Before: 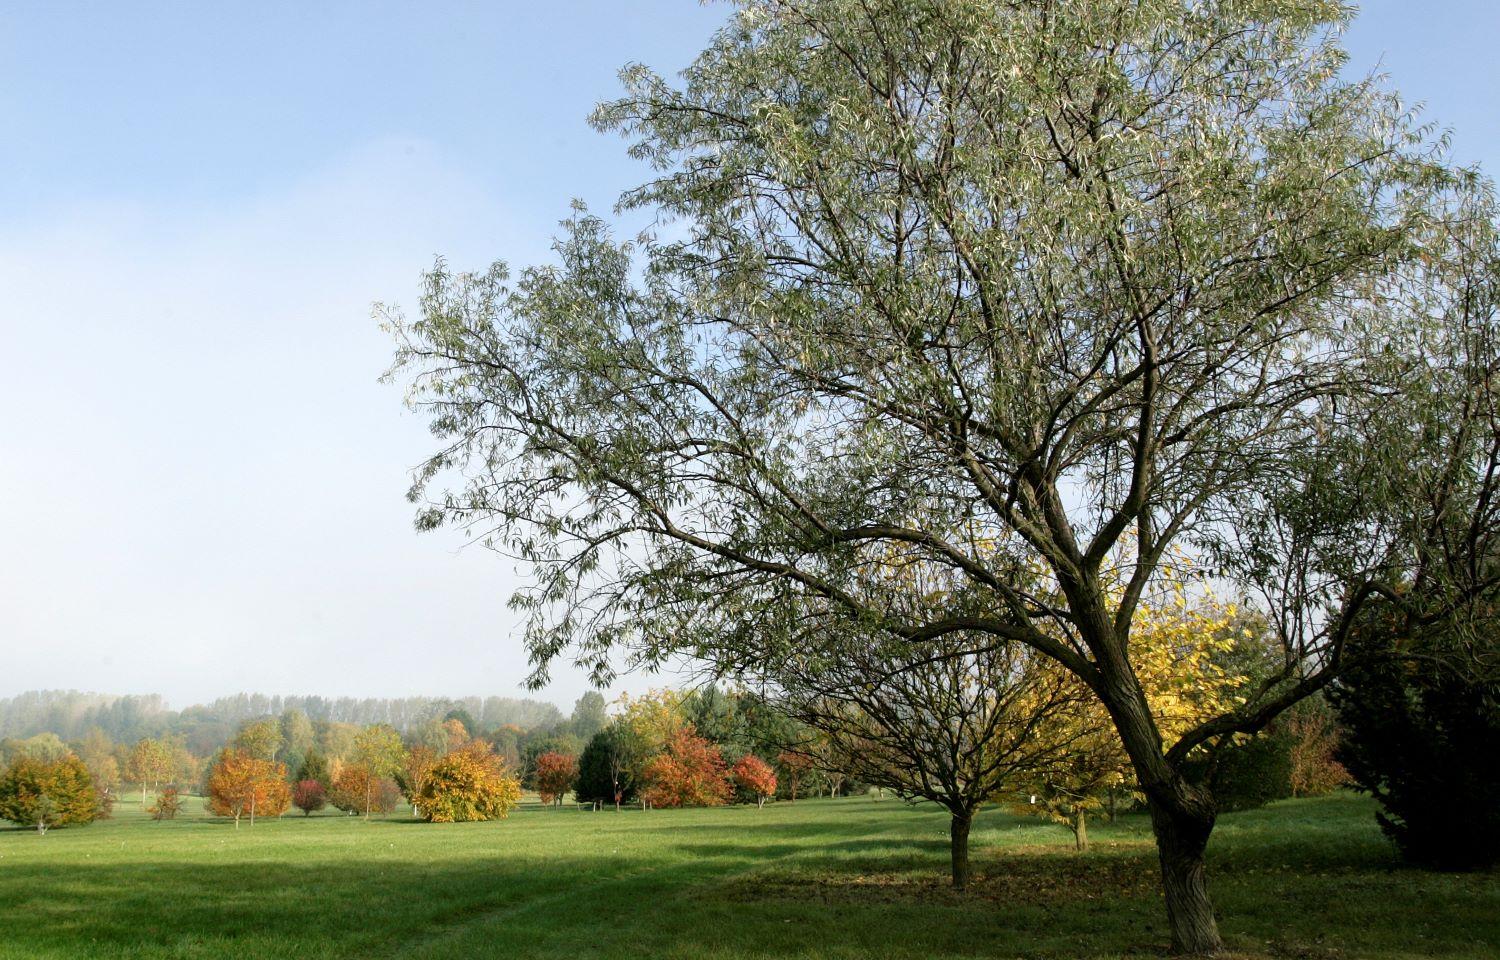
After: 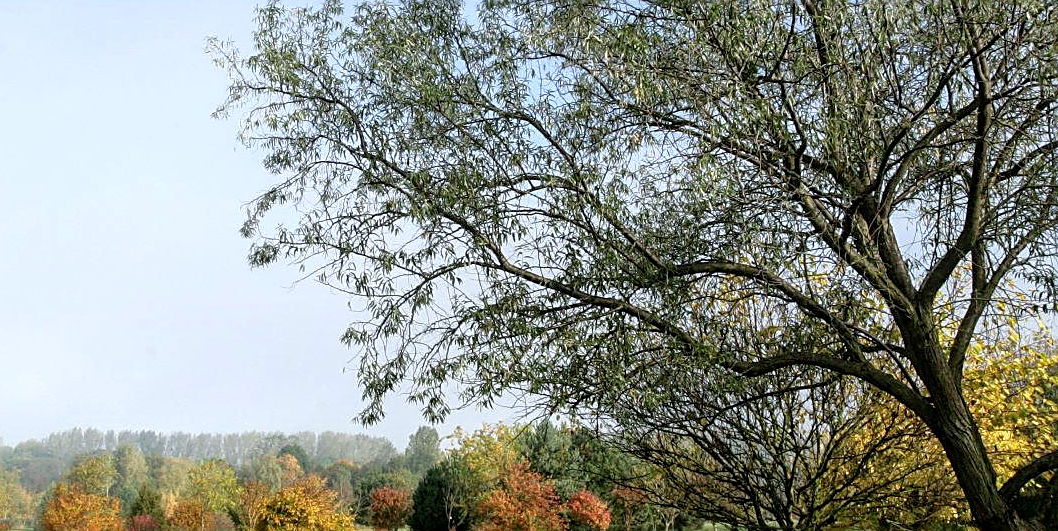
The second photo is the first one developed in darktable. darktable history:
white balance: red 0.974, blue 1.044
local contrast: on, module defaults
crop: left 11.123%, top 27.61%, right 18.3%, bottom 17.034%
sharpen: on, module defaults
